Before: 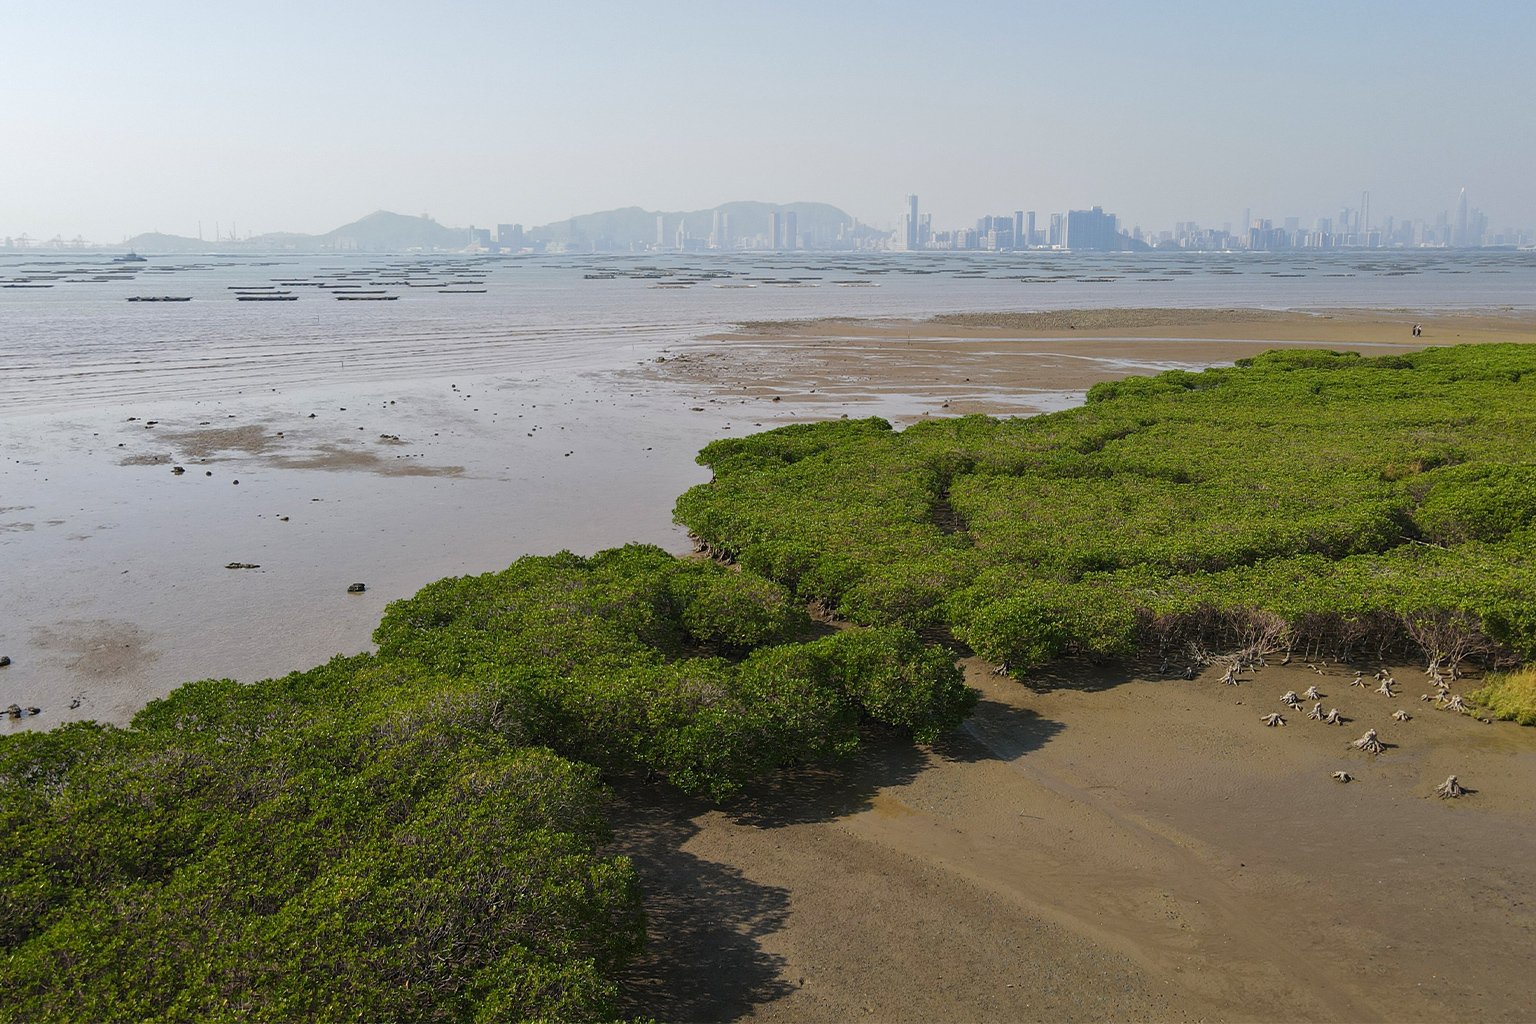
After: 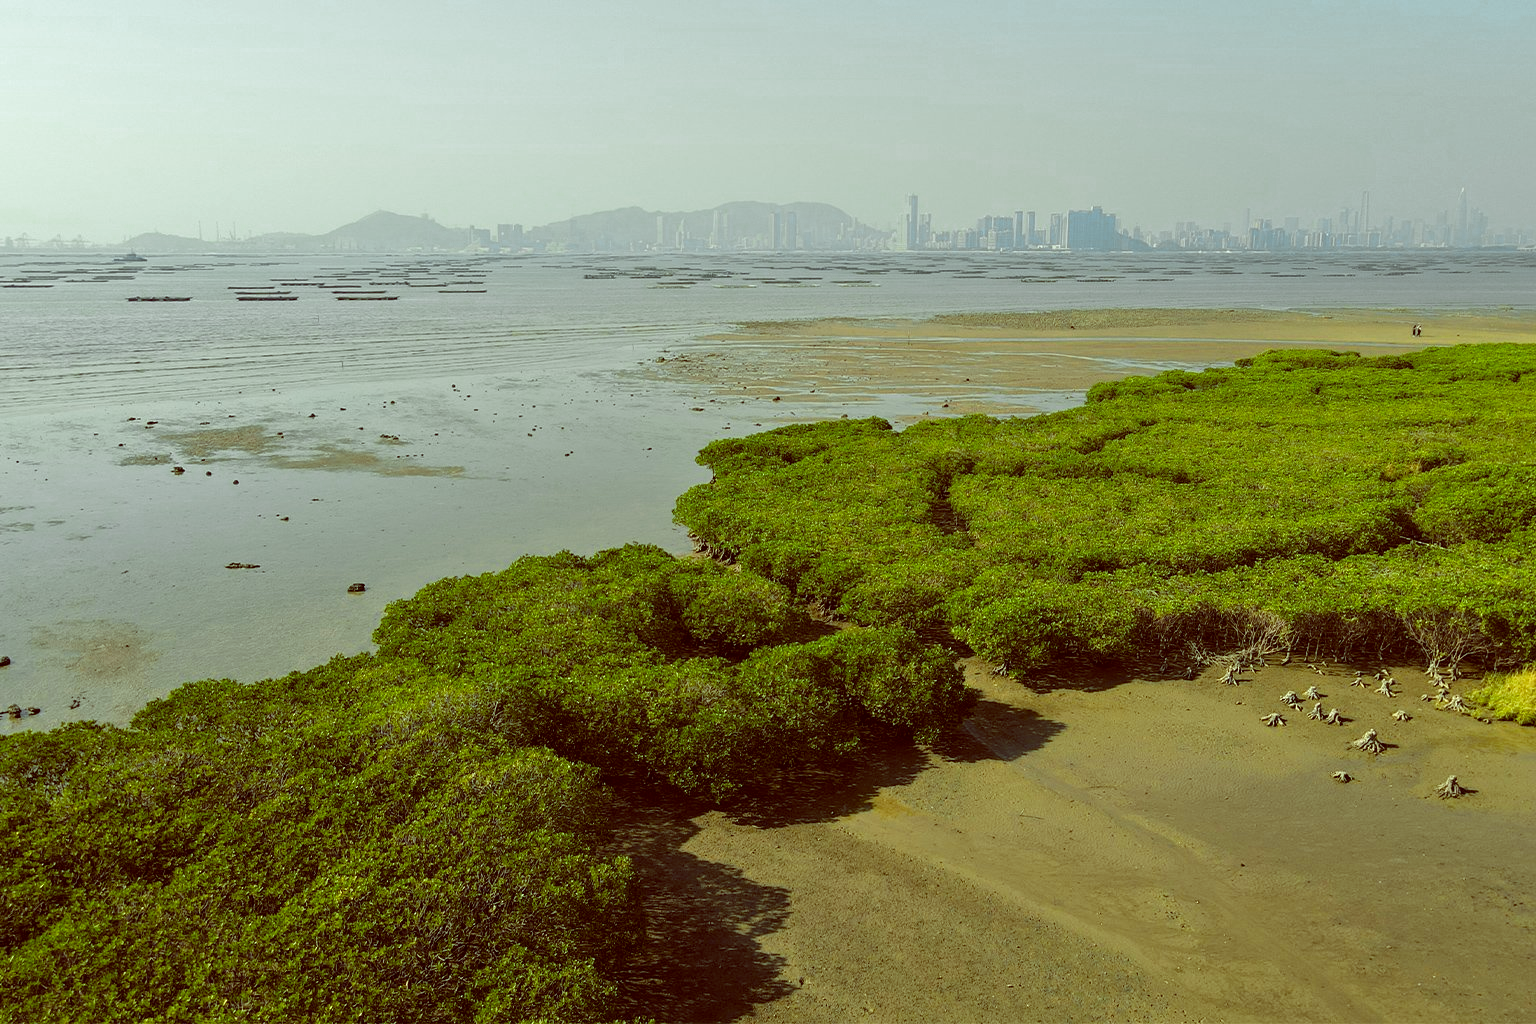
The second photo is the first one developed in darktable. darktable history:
exposure: exposure 0.191 EV, compensate highlight preservation false
color balance: lift [1, 1.015, 0.987, 0.985], gamma [1, 0.959, 1.042, 0.958], gain [0.927, 0.938, 1.072, 0.928], contrast 1.5%
levels: levels [0.026, 0.507, 0.987]
color zones: curves: ch0 [(0, 0.485) (0.178, 0.476) (0.261, 0.623) (0.411, 0.403) (0.708, 0.603) (0.934, 0.412)]; ch1 [(0.003, 0.485) (0.149, 0.496) (0.229, 0.584) (0.326, 0.551) (0.484, 0.262) (0.757, 0.643)]
